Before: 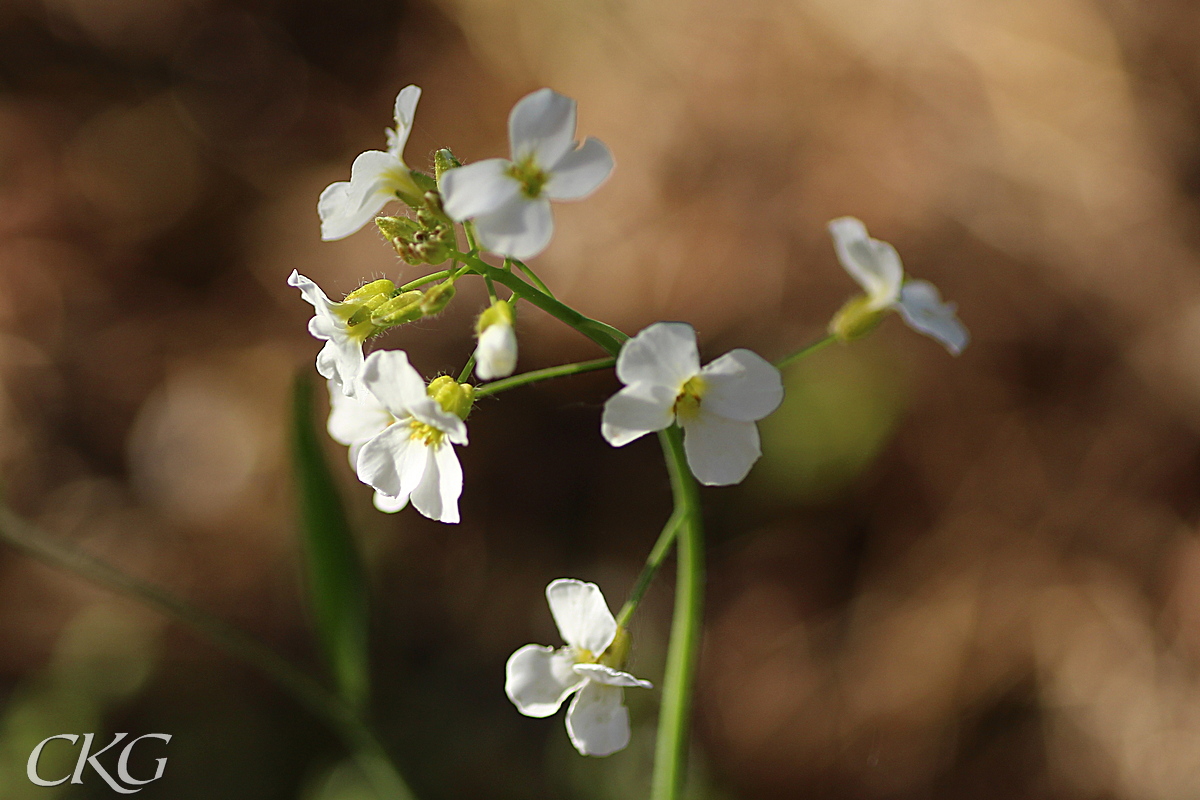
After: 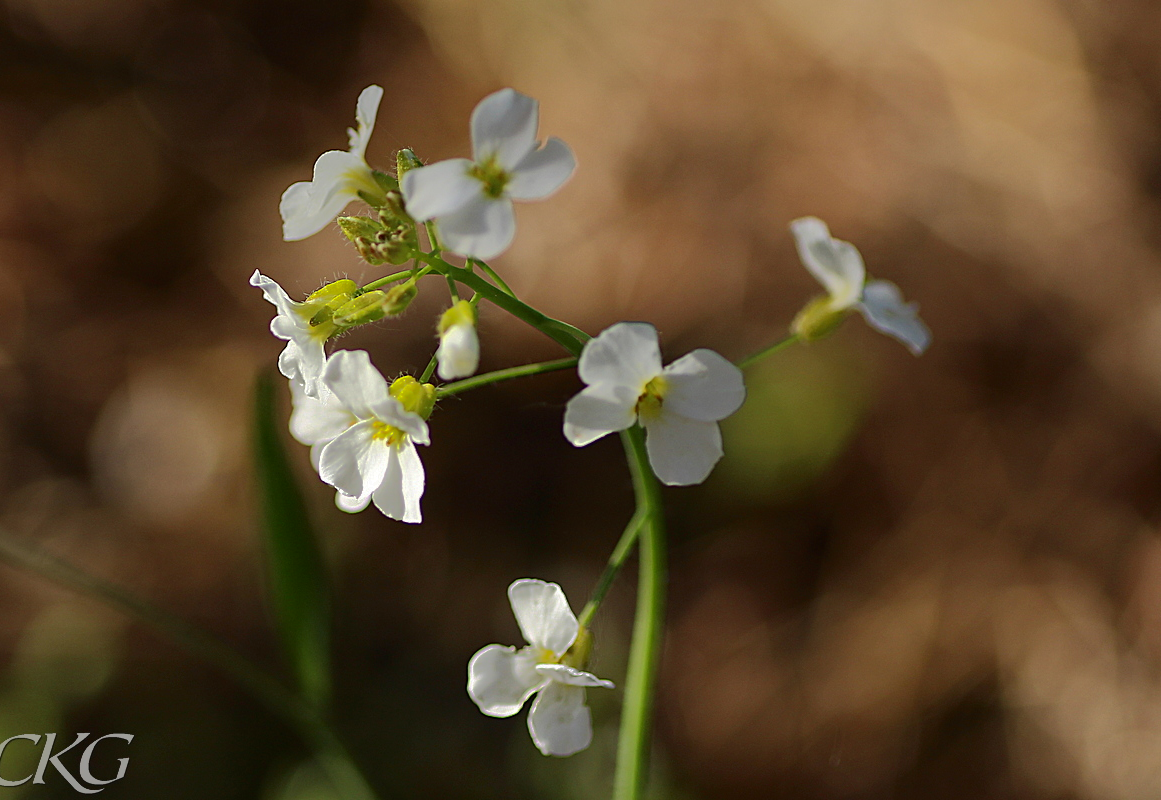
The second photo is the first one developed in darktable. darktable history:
crop and rotate: left 3.238%
shadows and highlights: shadows -19.91, highlights -73.15
contrast brightness saturation: contrast 0.03, brightness -0.04
